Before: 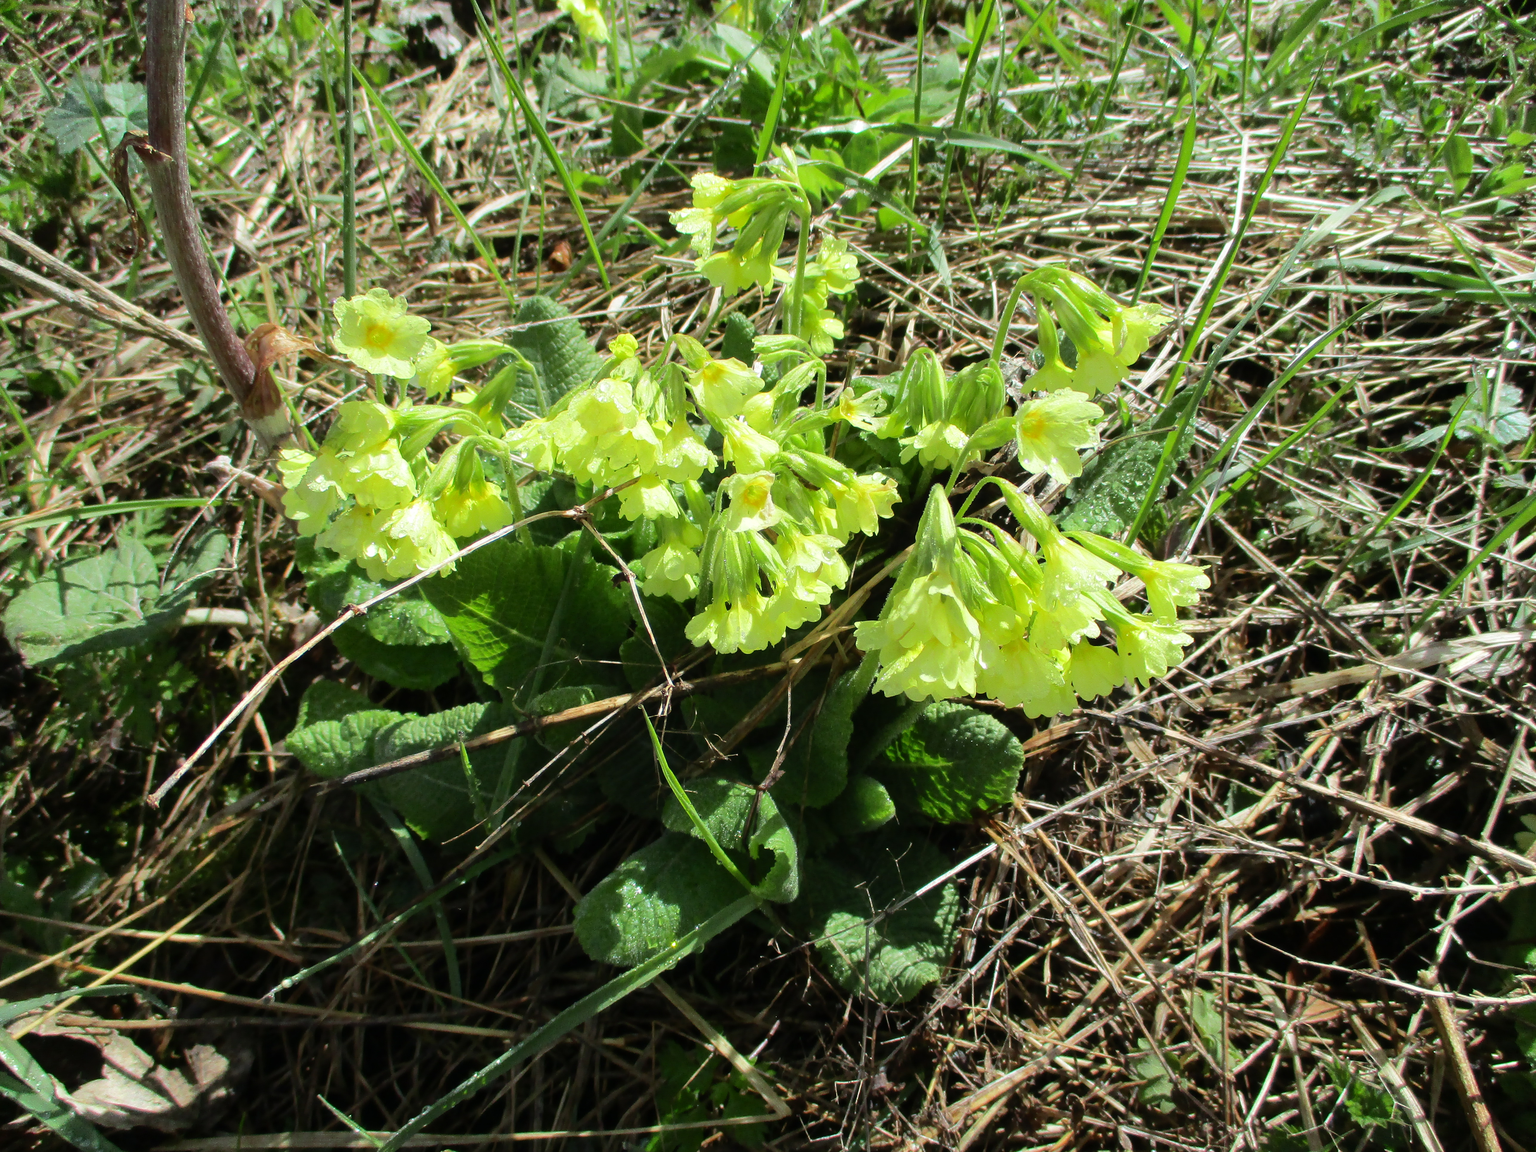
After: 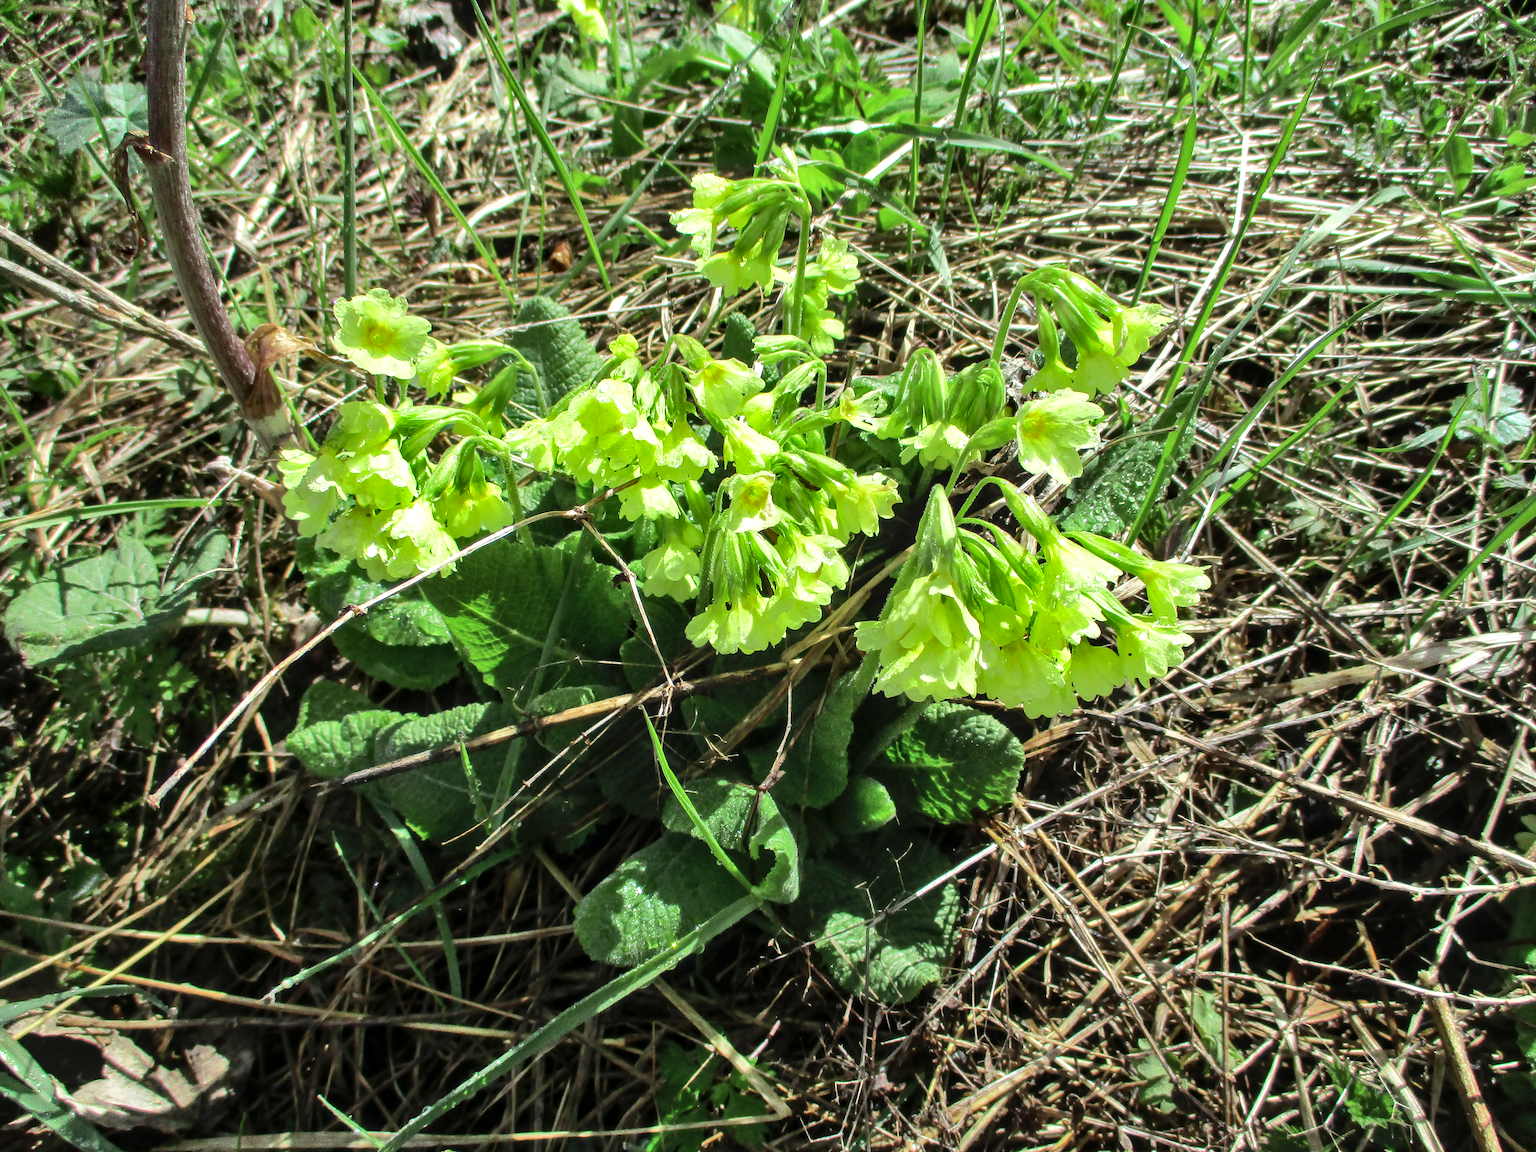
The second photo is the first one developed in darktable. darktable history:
color balance rgb: highlights gain › luminance 17.274%, linear chroma grading › shadows -8.359%, linear chroma grading › global chroma 9.98%, perceptual saturation grading › global saturation 0.695%
local contrast: on, module defaults
shadows and highlights: low approximation 0.01, soften with gaussian
color zones: curves: ch1 [(0.113, 0.438) (0.75, 0.5)]; ch2 [(0.12, 0.526) (0.75, 0.5)]
